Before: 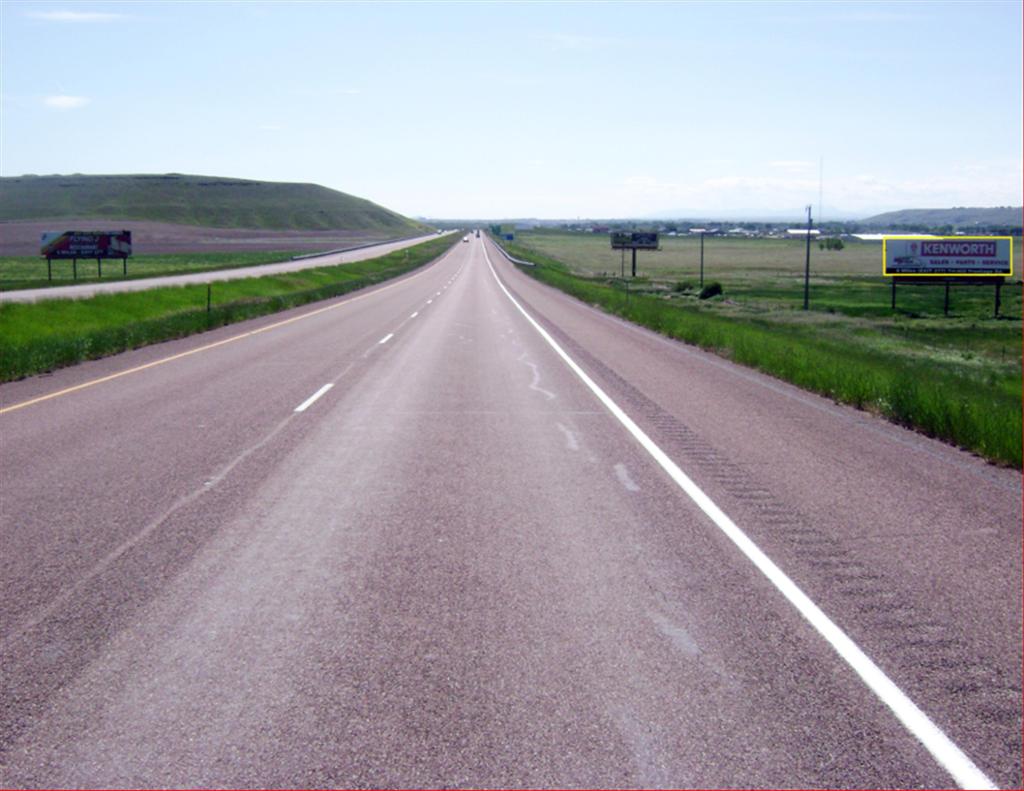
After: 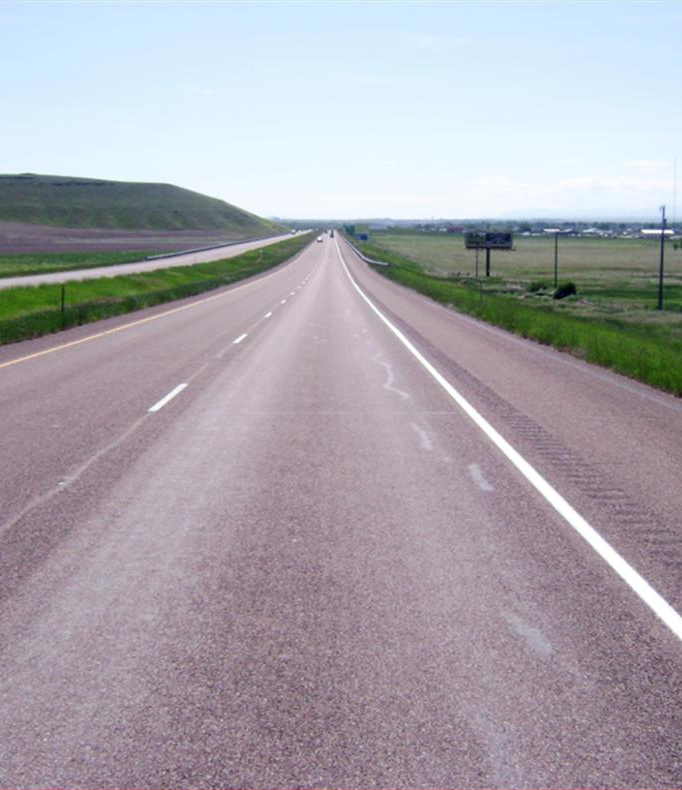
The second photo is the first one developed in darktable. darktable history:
crop and rotate: left 14.335%, right 19.043%
